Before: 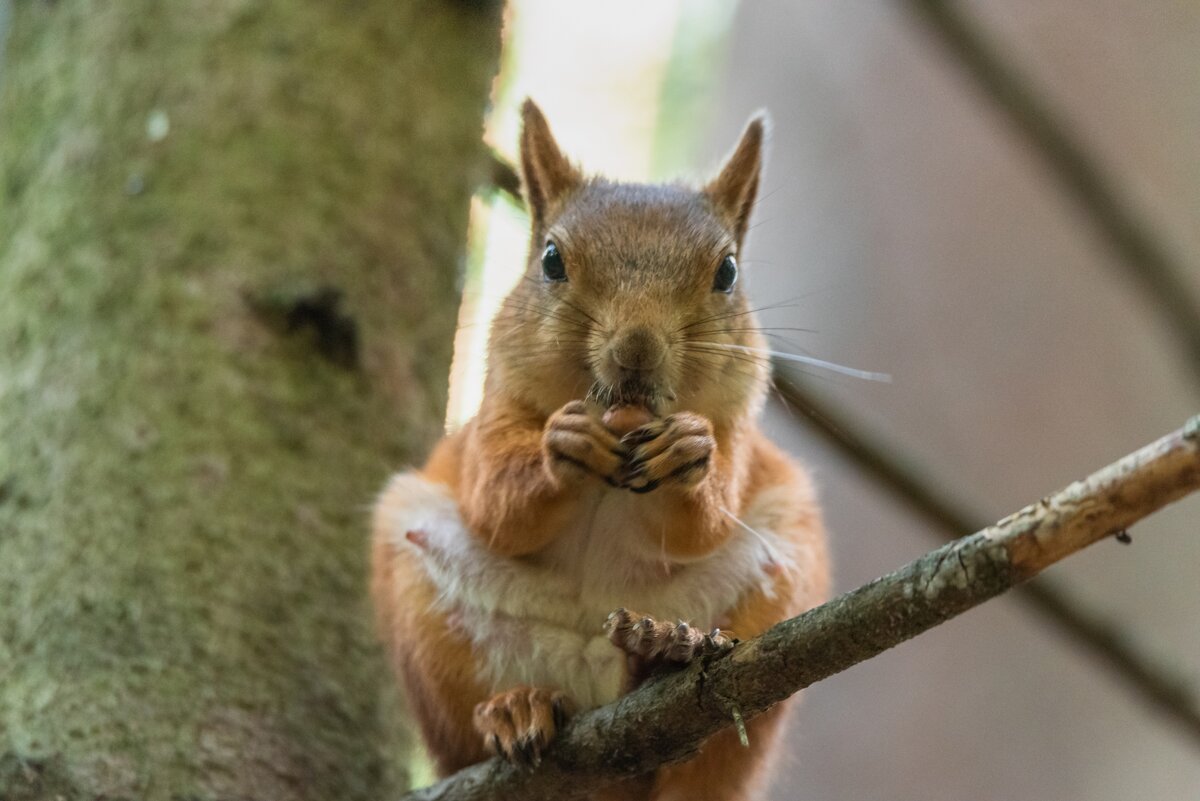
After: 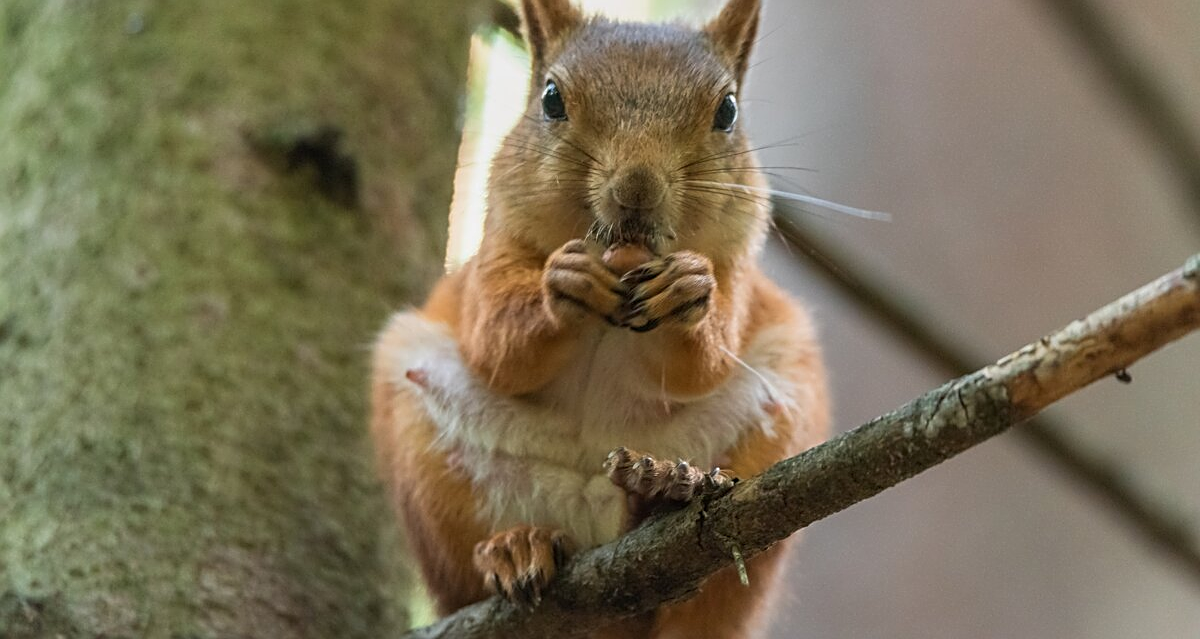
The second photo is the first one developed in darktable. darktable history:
crop and rotate: top 20.156%
tone equalizer: edges refinement/feathering 500, mask exposure compensation -1.57 EV, preserve details no
sharpen: on, module defaults
exposure: compensate highlight preservation false
